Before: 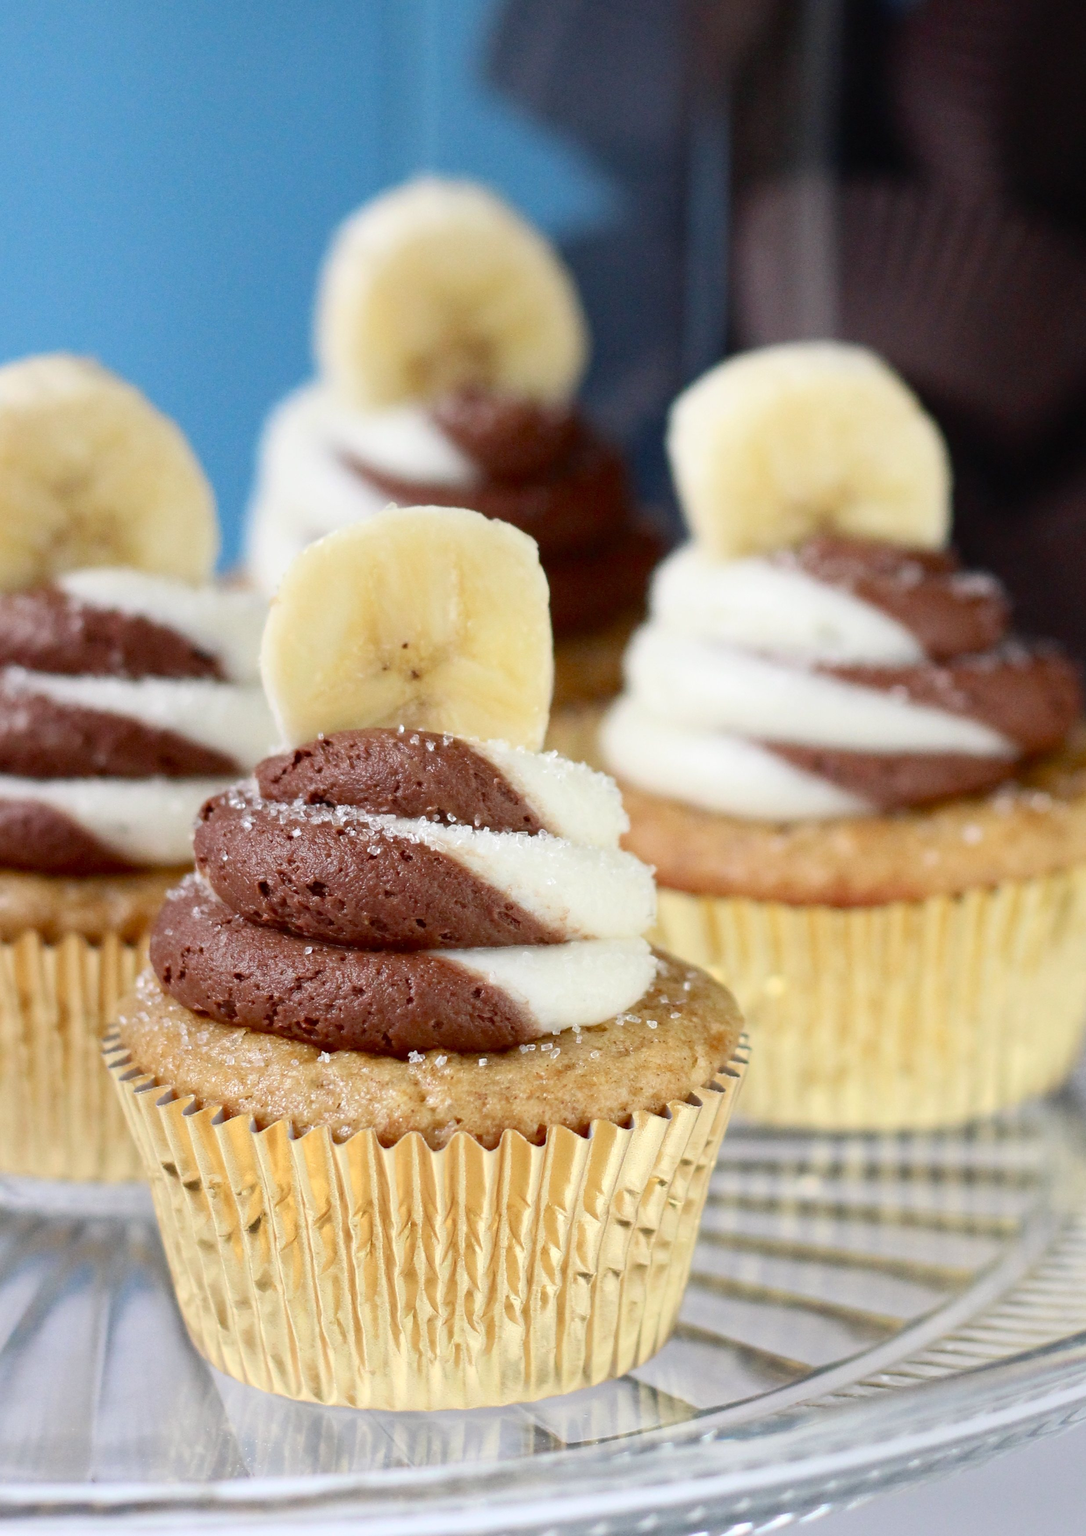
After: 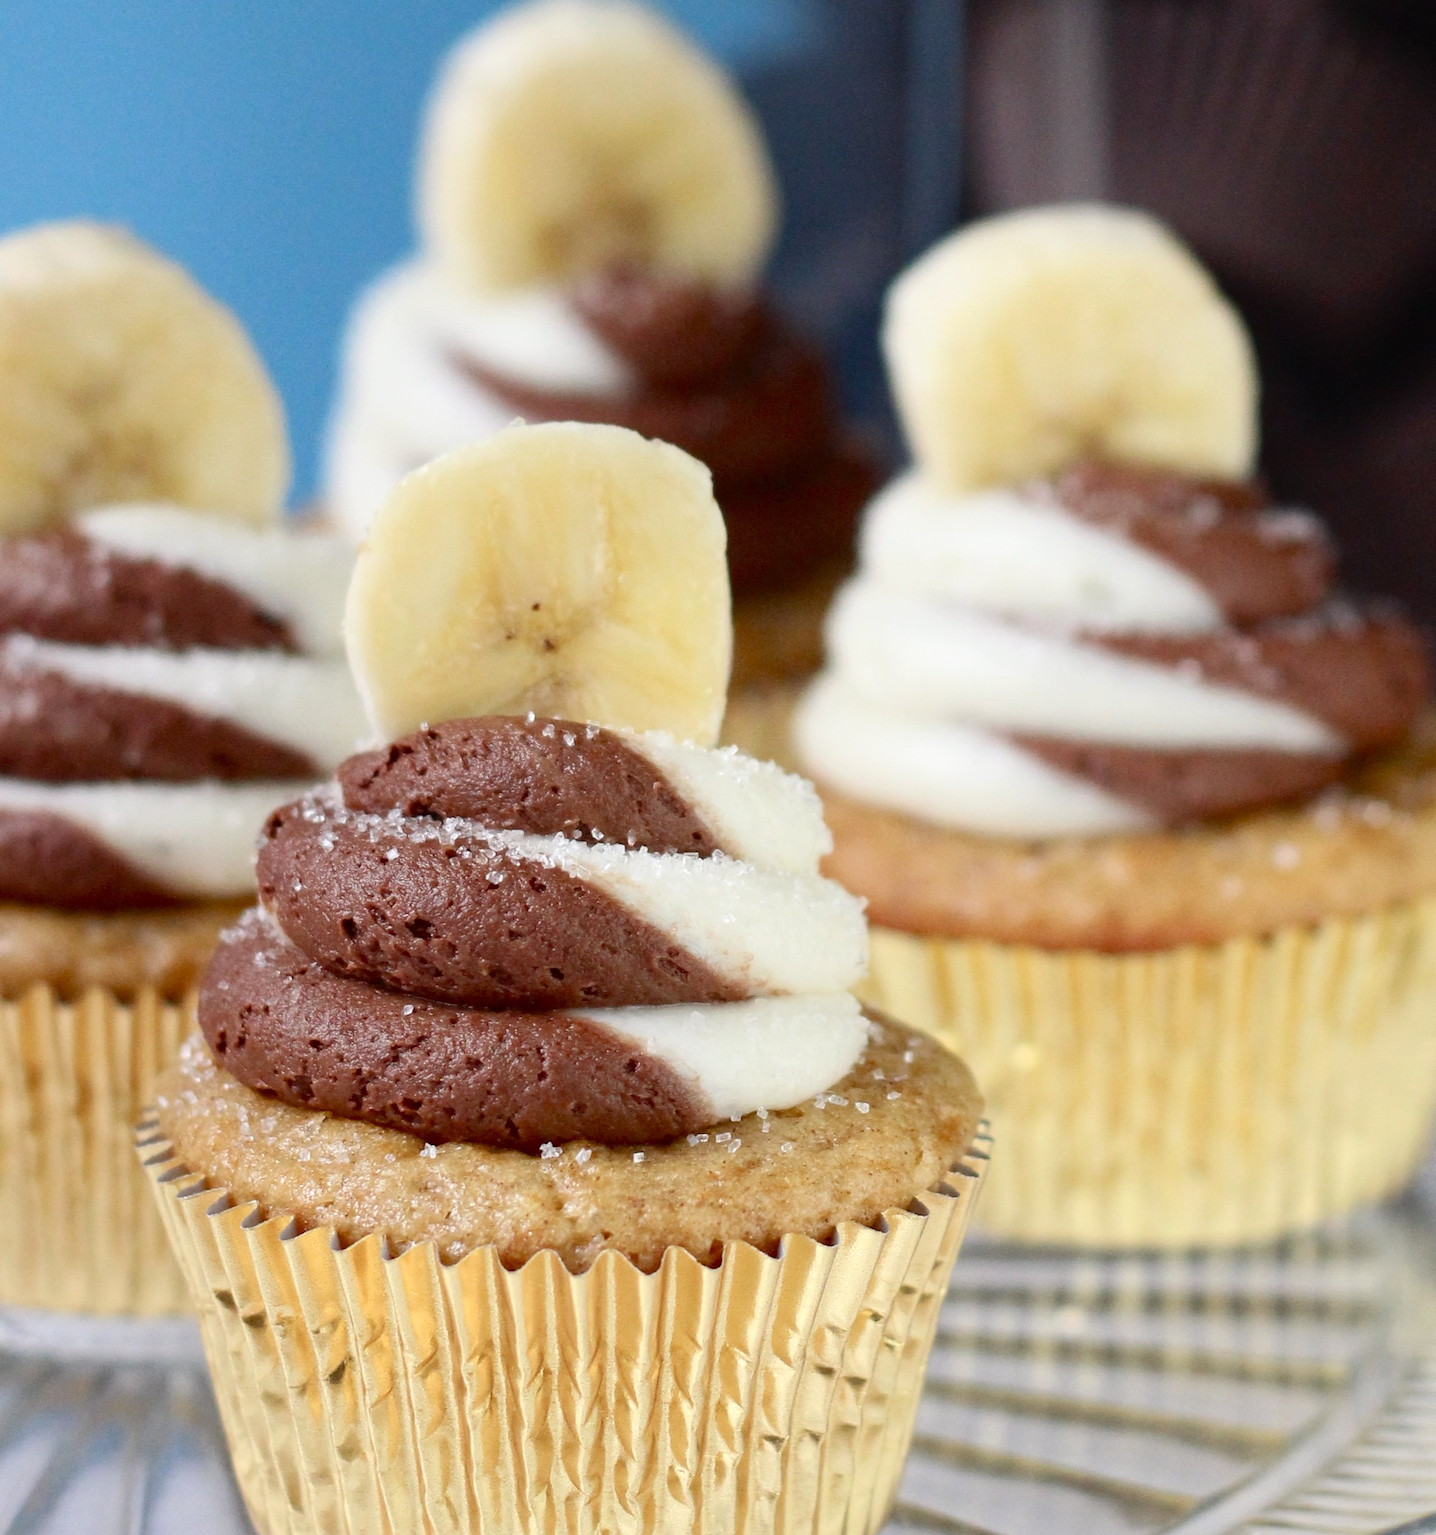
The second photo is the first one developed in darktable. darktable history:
crop and rotate: top 12.201%, bottom 12.172%
